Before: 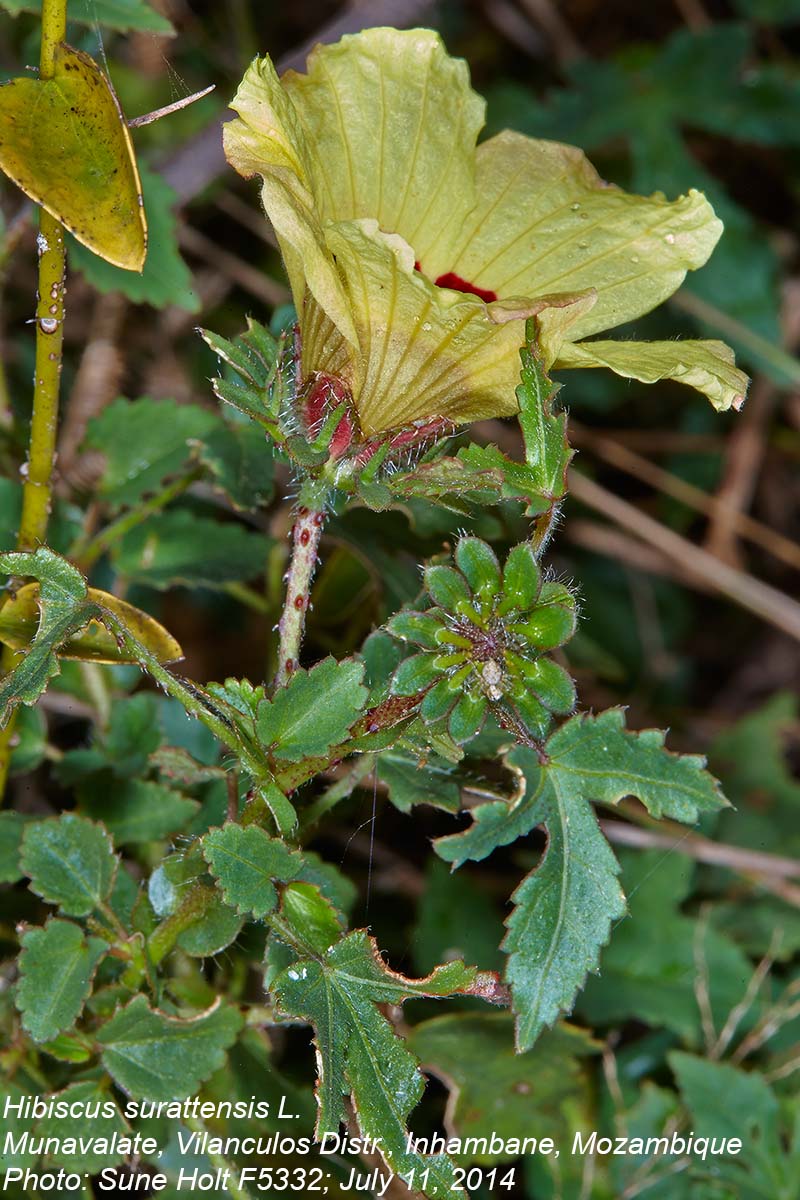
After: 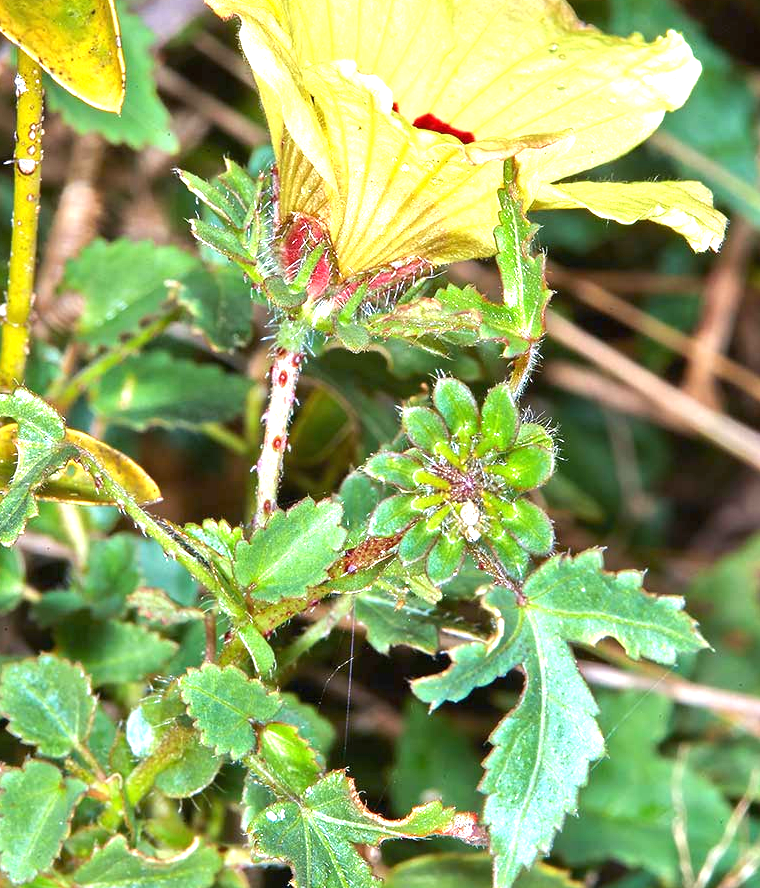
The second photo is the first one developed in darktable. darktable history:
exposure: black level correction 0, exposure 1.75 EV, compensate exposure bias true, compensate highlight preservation false
crop and rotate: left 2.991%, top 13.302%, right 1.981%, bottom 12.636%
